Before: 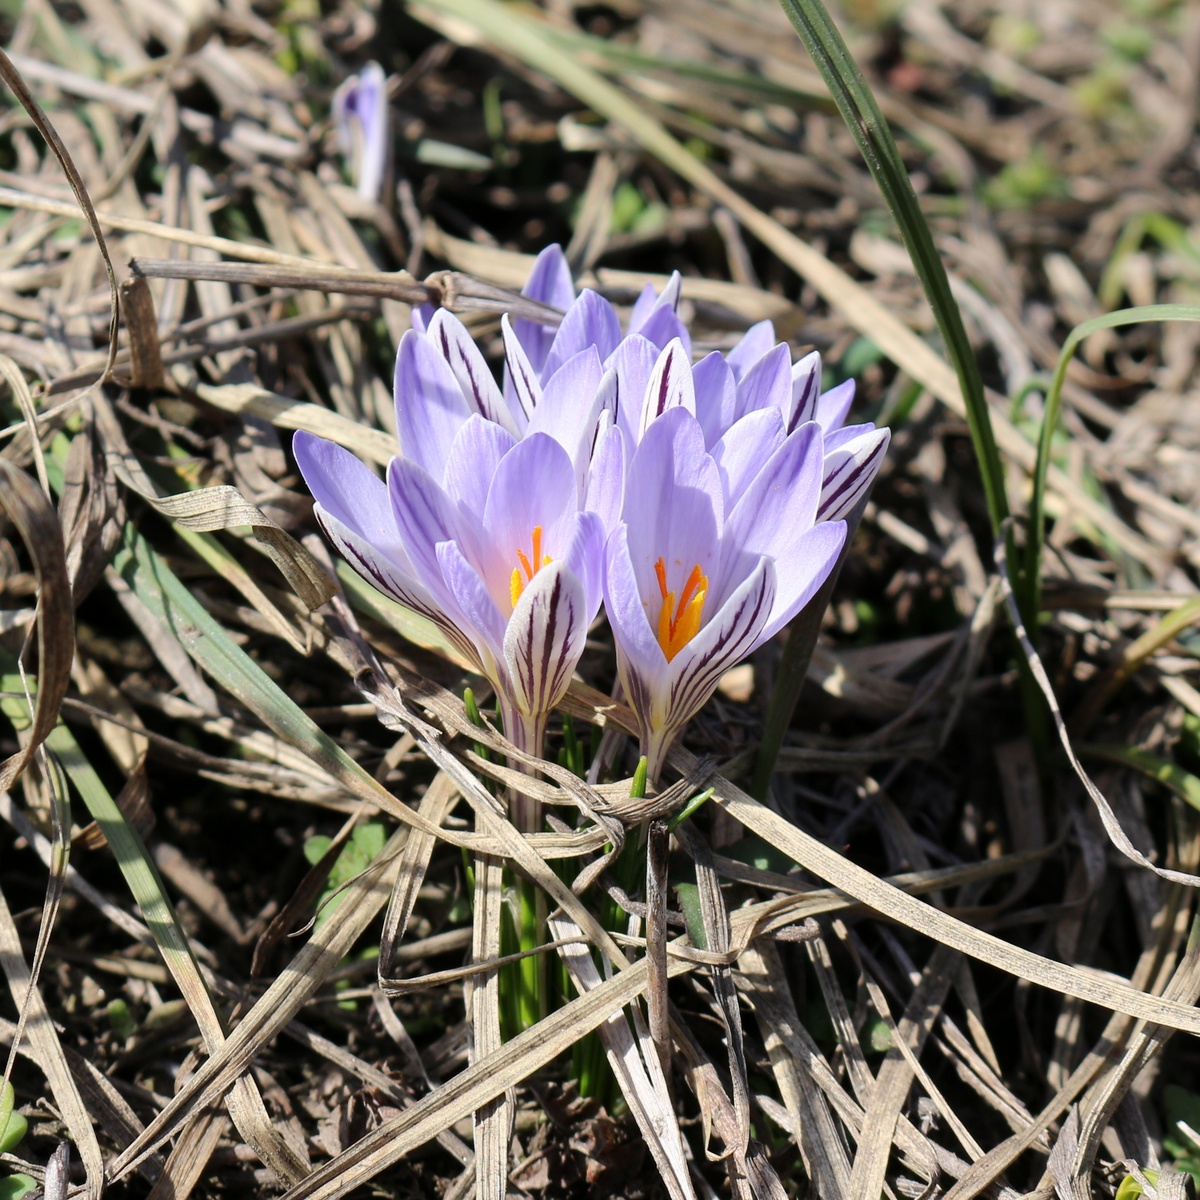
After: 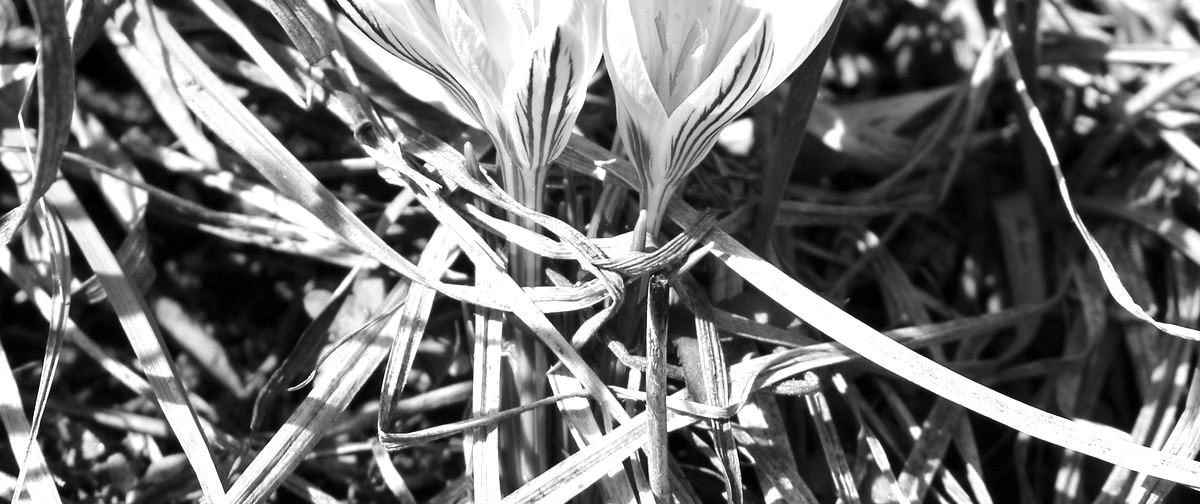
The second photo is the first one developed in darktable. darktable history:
monochrome: a 32, b 64, size 2.3
exposure: exposure 1 EV, compensate highlight preservation false
crop: top 45.551%, bottom 12.262%
